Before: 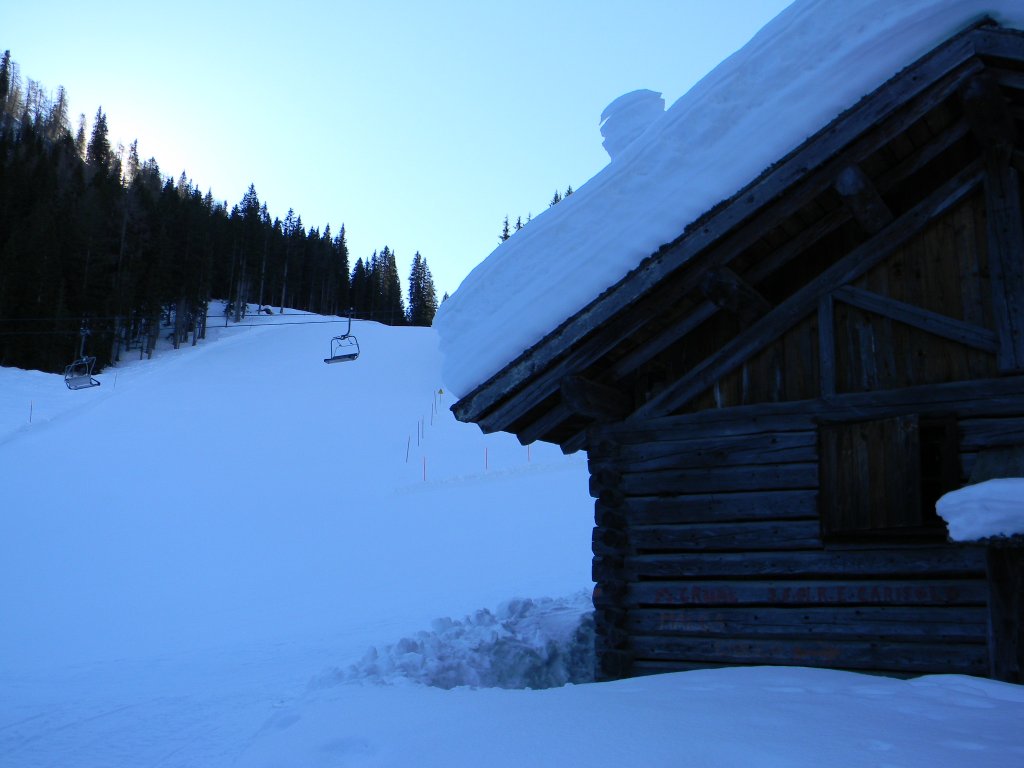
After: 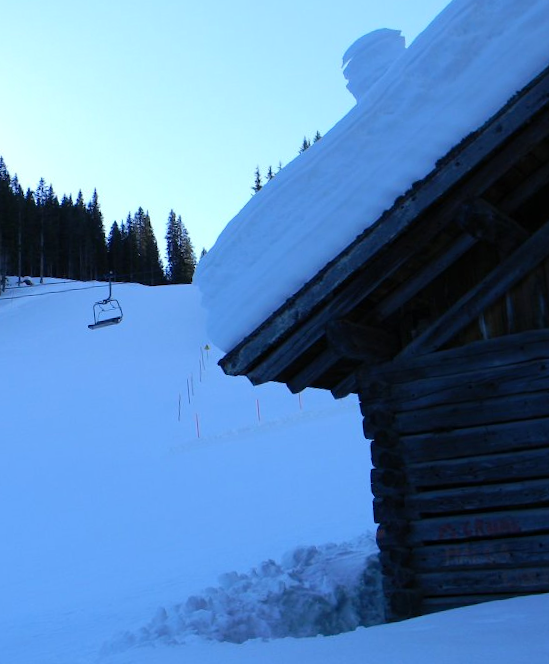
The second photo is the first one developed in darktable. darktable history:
rotate and perspective: rotation -5°, crop left 0.05, crop right 0.952, crop top 0.11, crop bottom 0.89
crop: left 21.674%, right 22.086%
color balance rgb: perceptual saturation grading › global saturation 10%
